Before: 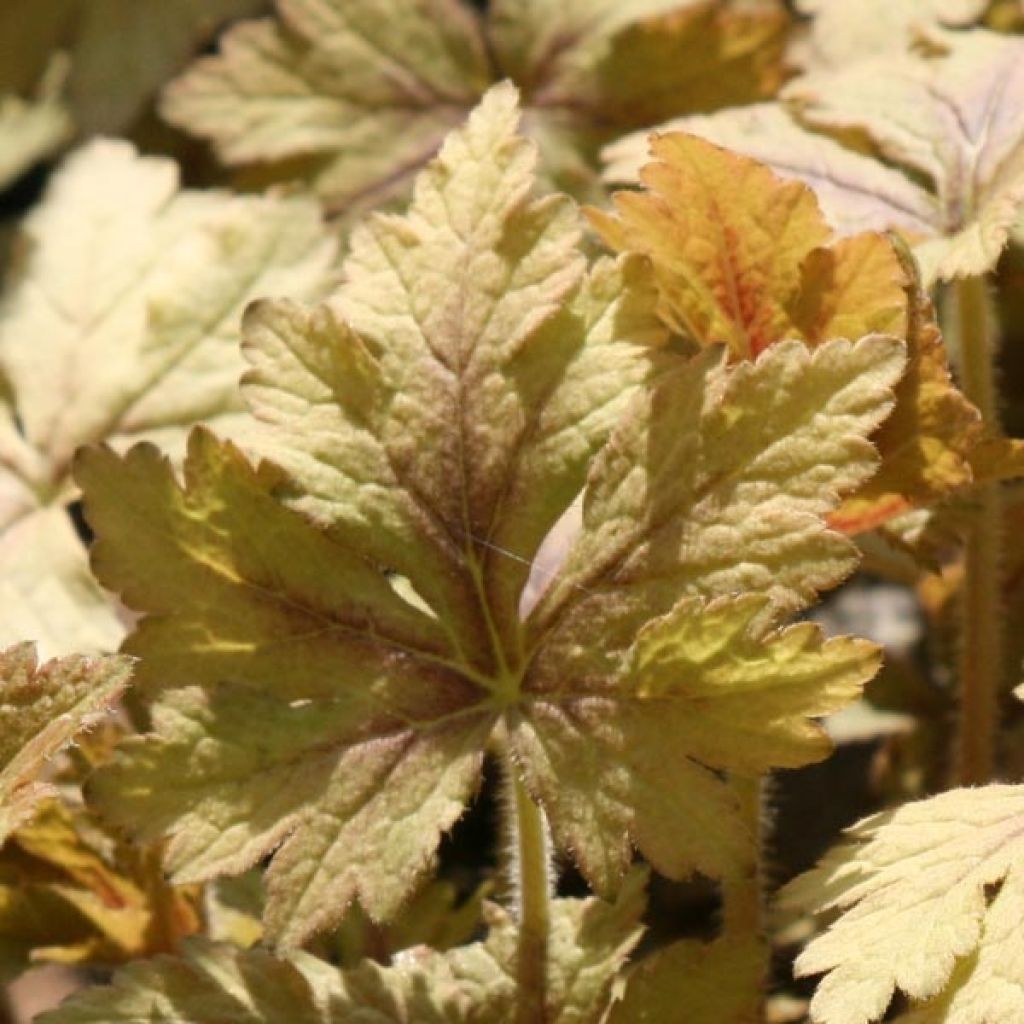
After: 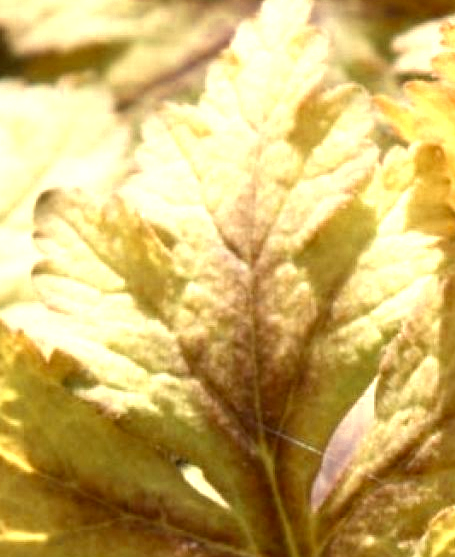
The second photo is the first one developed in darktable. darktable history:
crop: left 20.316%, top 10.824%, right 35.239%, bottom 34.687%
color zones: curves: ch0 [(0.004, 0.305) (0.261, 0.623) (0.389, 0.399) (0.708, 0.571) (0.947, 0.34)]; ch1 [(0.025, 0.645) (0.229, 0.584) (0.326, 0.551) (0.484, 0.262) (0.757, 0.643)], mix 101.17%
